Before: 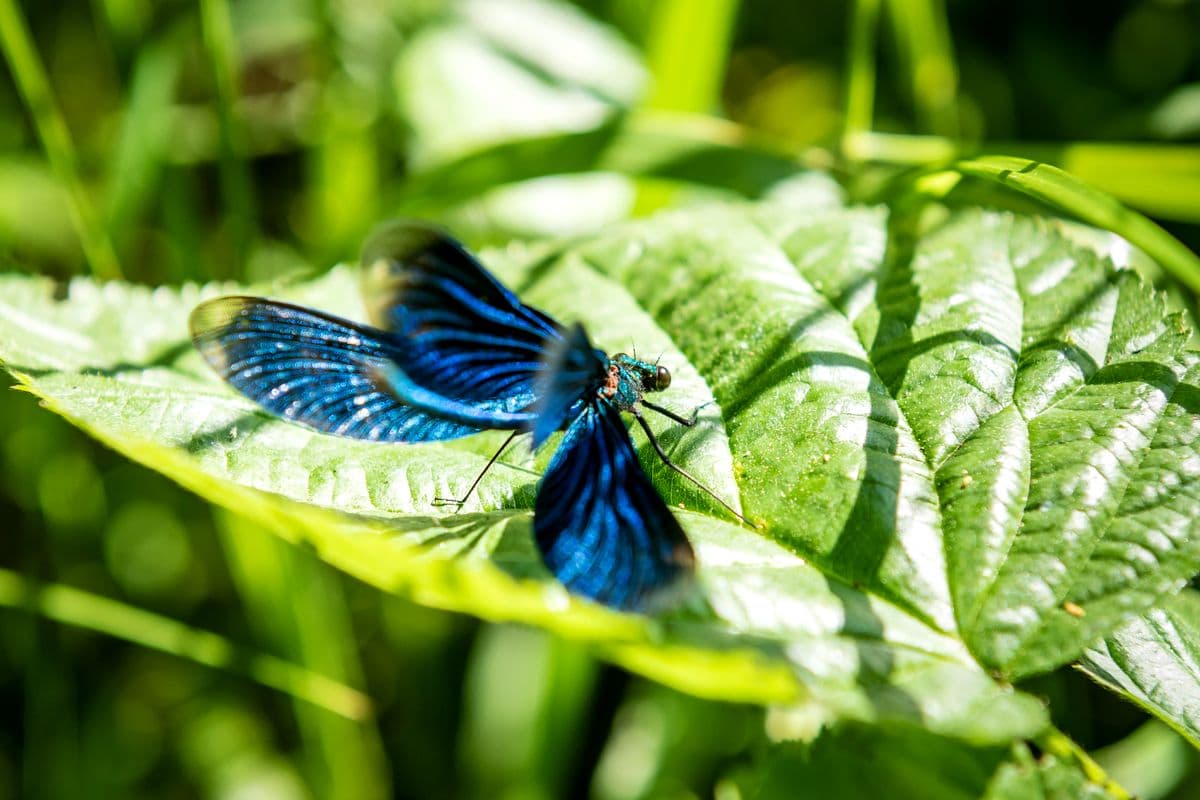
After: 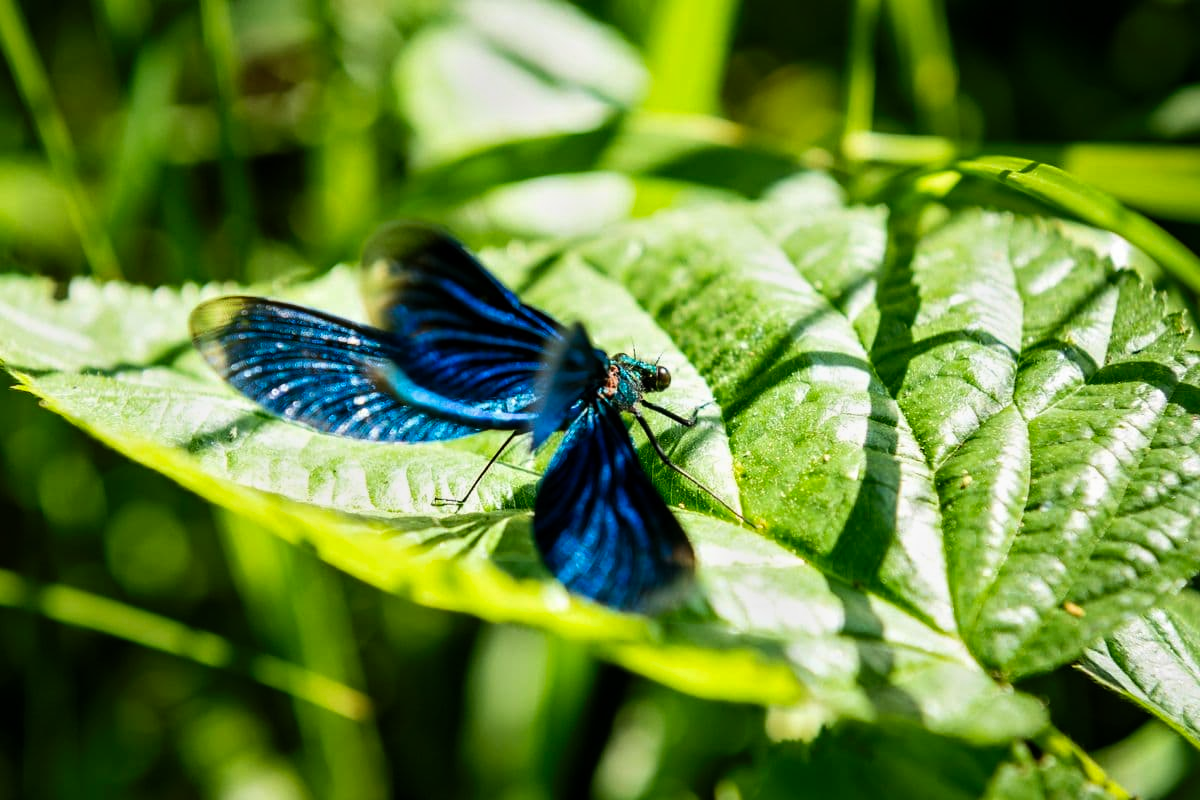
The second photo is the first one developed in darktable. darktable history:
levels: mode automatic, levels [0.101, 0.578, 0.953]
tone equalizer: -8 EV -1.99 EV, -7 EV -1.99 EV, -6 EV -1.96 EV, -5 EV -1.97 EV, -4 EV -1.98 EV, -3 EV -1.99 EV, -2 EV -1.99 EV, -1 EV -1.62 EV, +0 EV -1.99 EV, mask exposure compensation -0.491 EV
